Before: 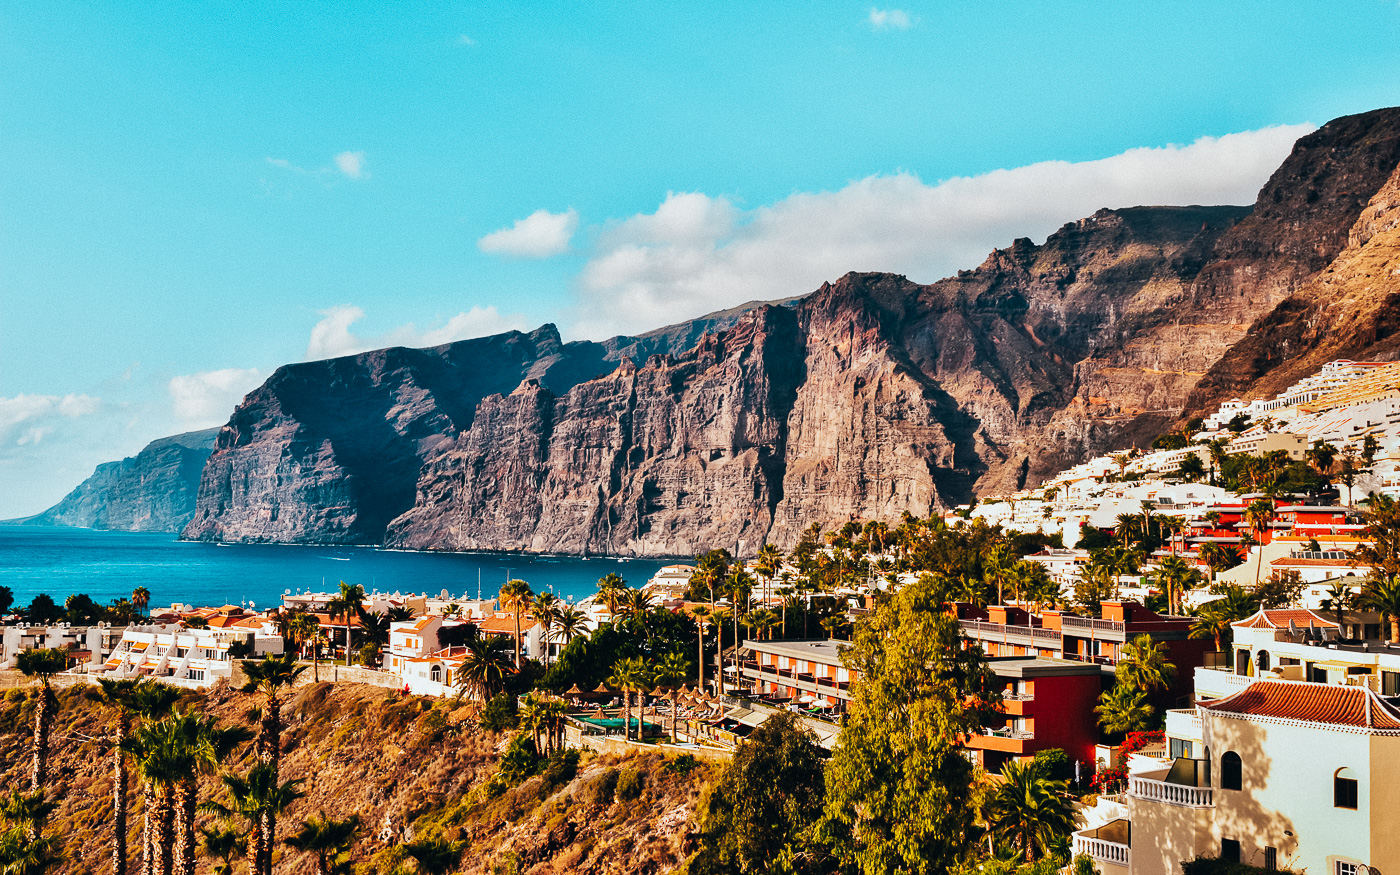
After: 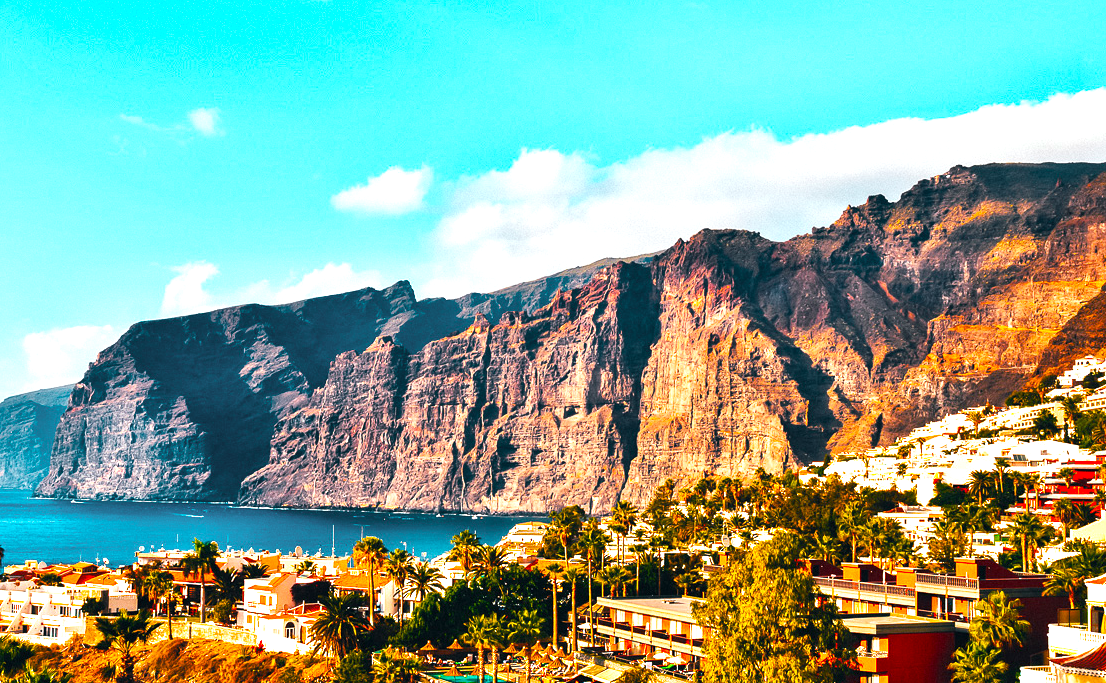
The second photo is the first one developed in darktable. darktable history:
color balance rgb: shadows lift › chroma 2.024%, shadows lift › hue 222.45°, perceptual saturation grading › global saturation 29.582%, global vibrance 40.857%
crop and rotate: left 10.498%, top 5.102%, right 10.45%, bottom 16.794%
color zones: curves: ch1 [(0.25, 0.61) (0.75, 0.248)]
exposure: black level correction 0, exposure 0.692 EV, compensate highlight preservation false
